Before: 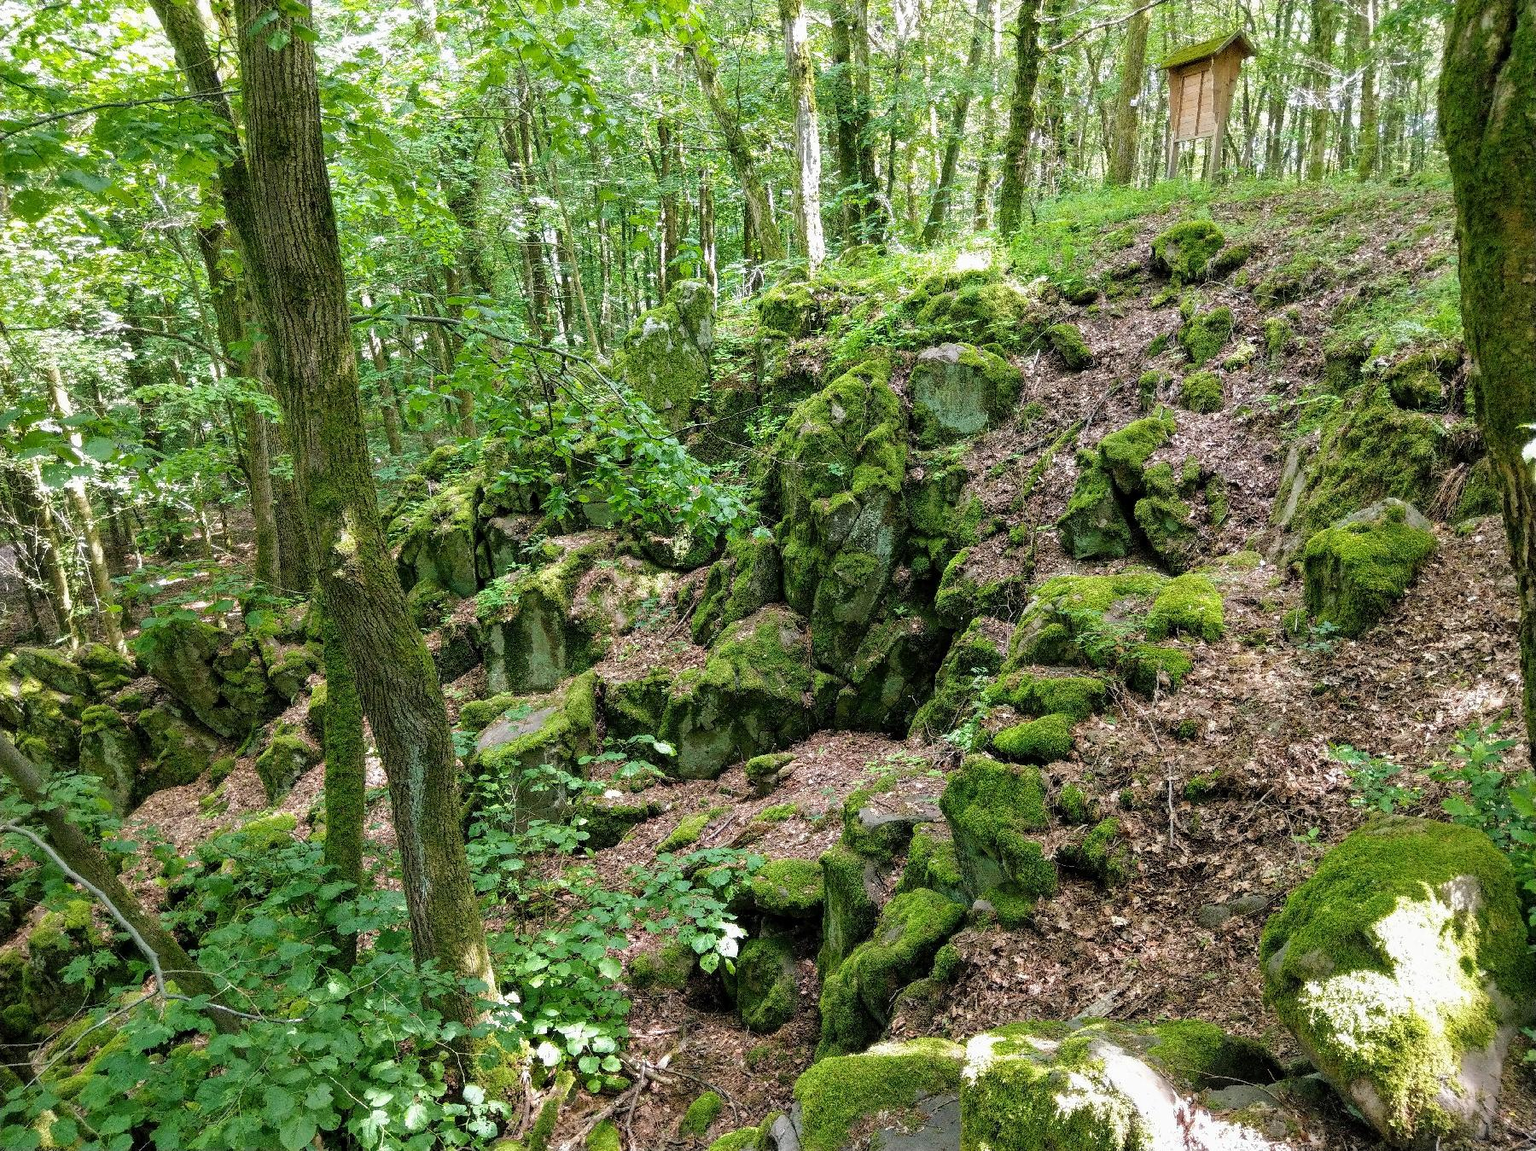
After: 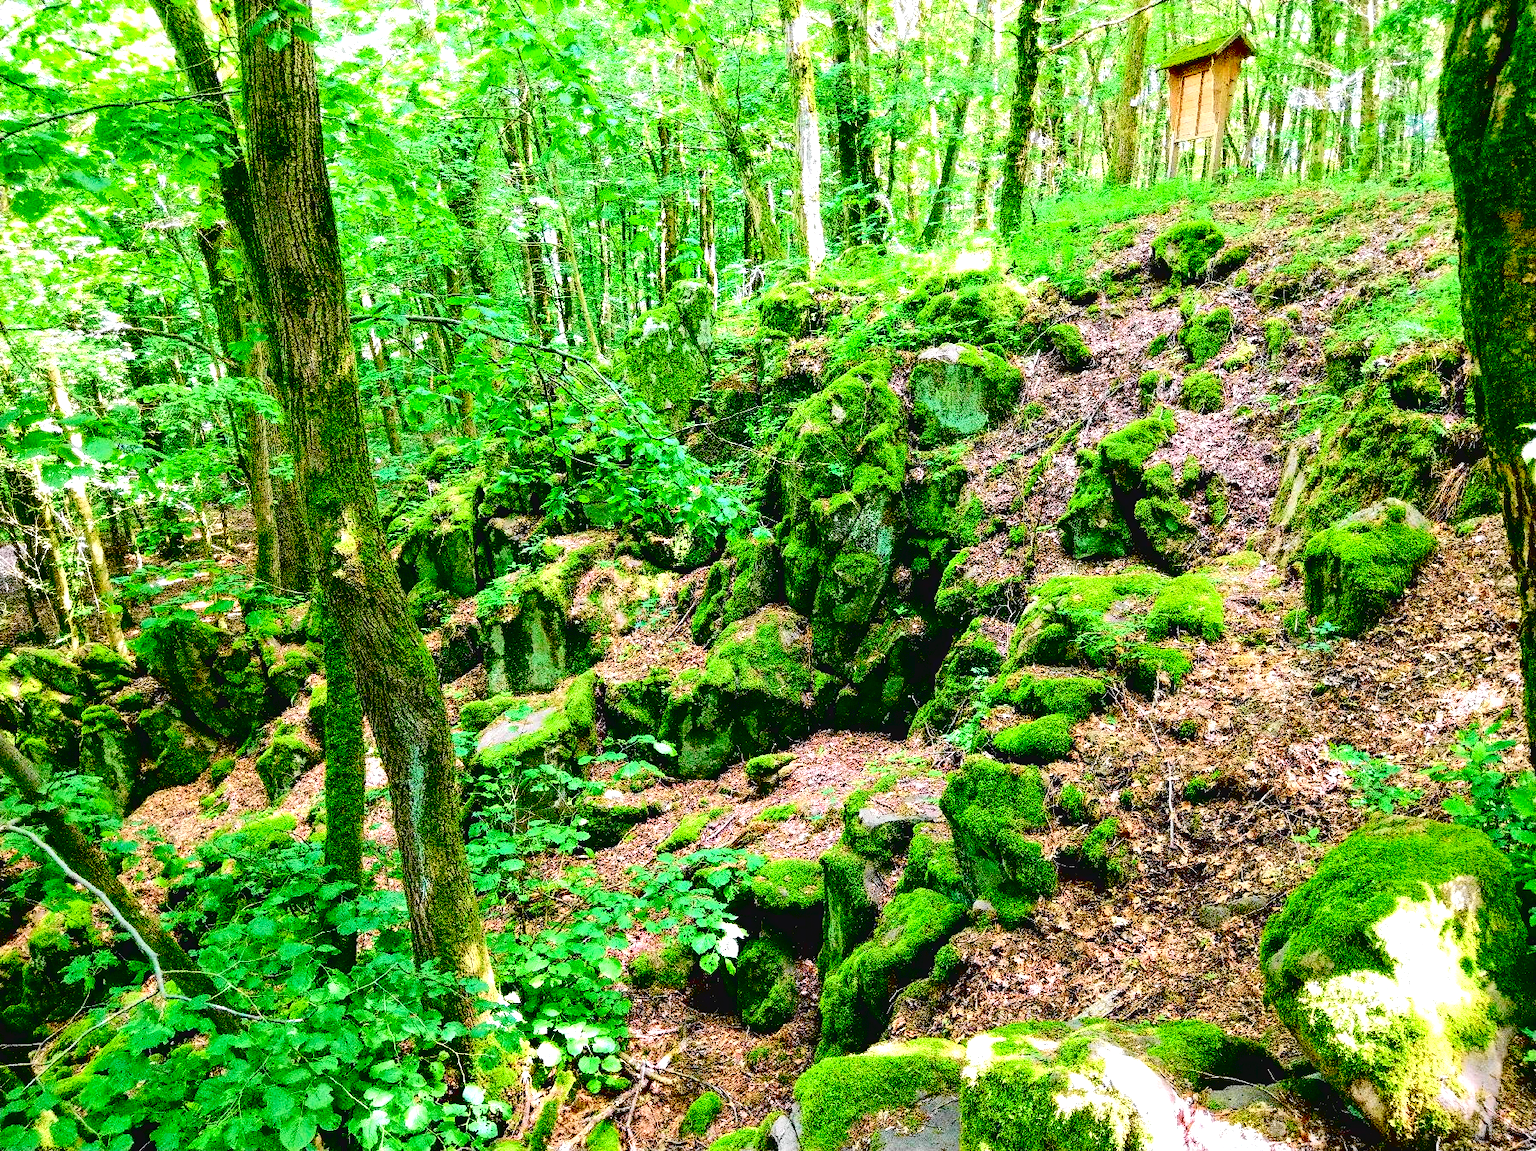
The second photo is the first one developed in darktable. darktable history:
tone curve: curves: ch0 [(0, 0.023) (0.103, 0.087) (0.295, 0.297) (0.445, 0.531) (0.553, 0.665) (0.735, 0.843) (0.994, 1)]; ch1 [(0, 0) (0.427, 0.346) (0.456, 0.426) (0.484, 0.483) (0.509, 0.514) (0.535, 0.56) (0.581, 0.632) (0.646, 0.715) (1, 1)]; ch2 [(0, 0) (0.369, 0.388) (0.449, 0.431) (0.501, 0.495) (0.533, 0.518) (0.572, 0.612) (0.677, 0.752) (1, 1)], color space Lab, independent channels, preserve colors none
exposure: black level correction 0.035, exposure 0.9 EV, compensate highlight preservation false
contrast brightness saturation: contrast -0.08, brightness -0.04, saturation -0.11
